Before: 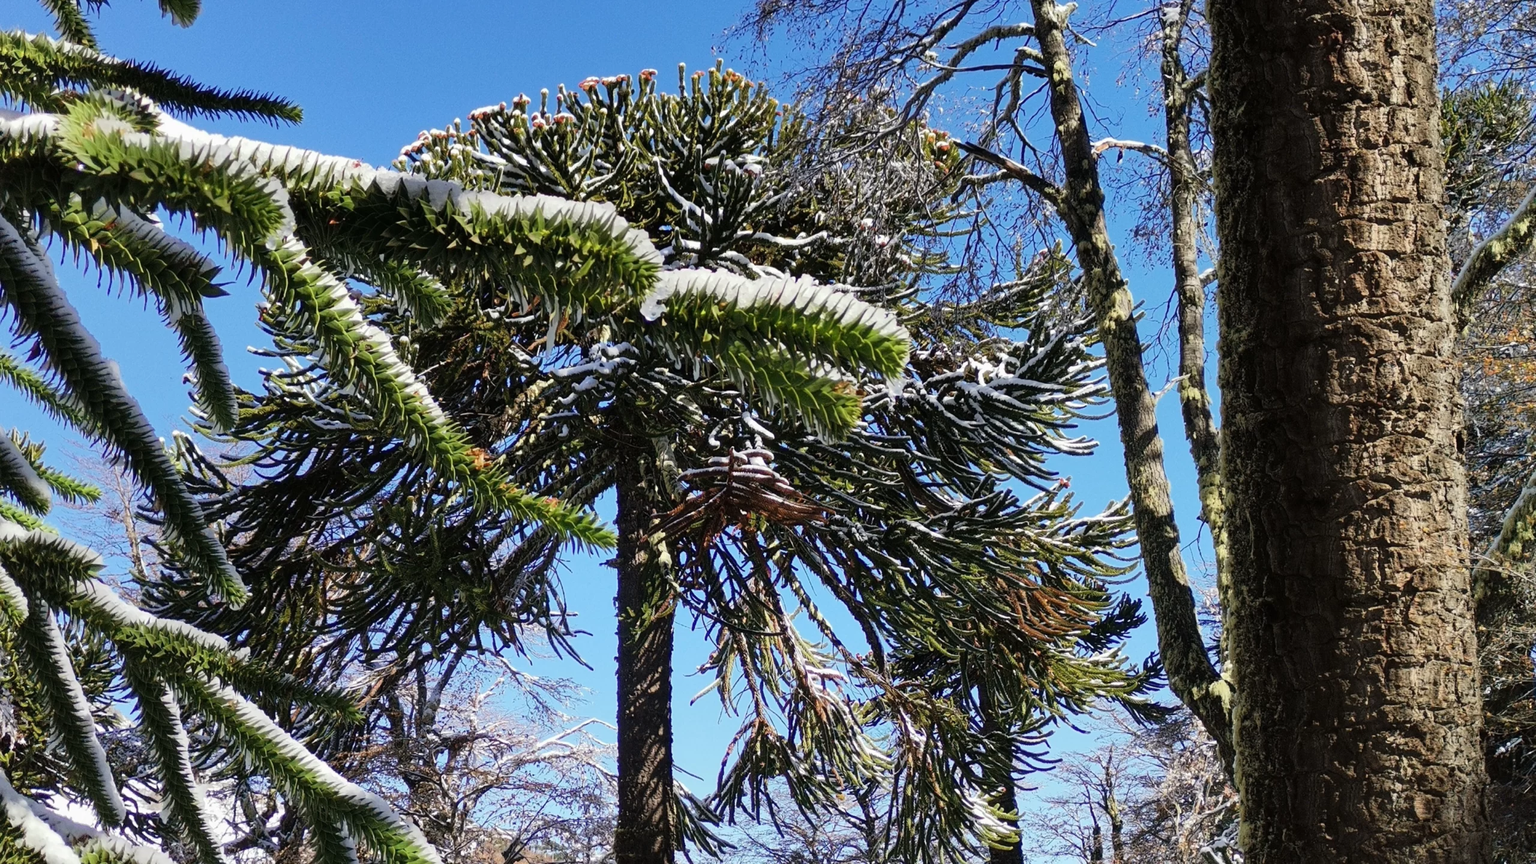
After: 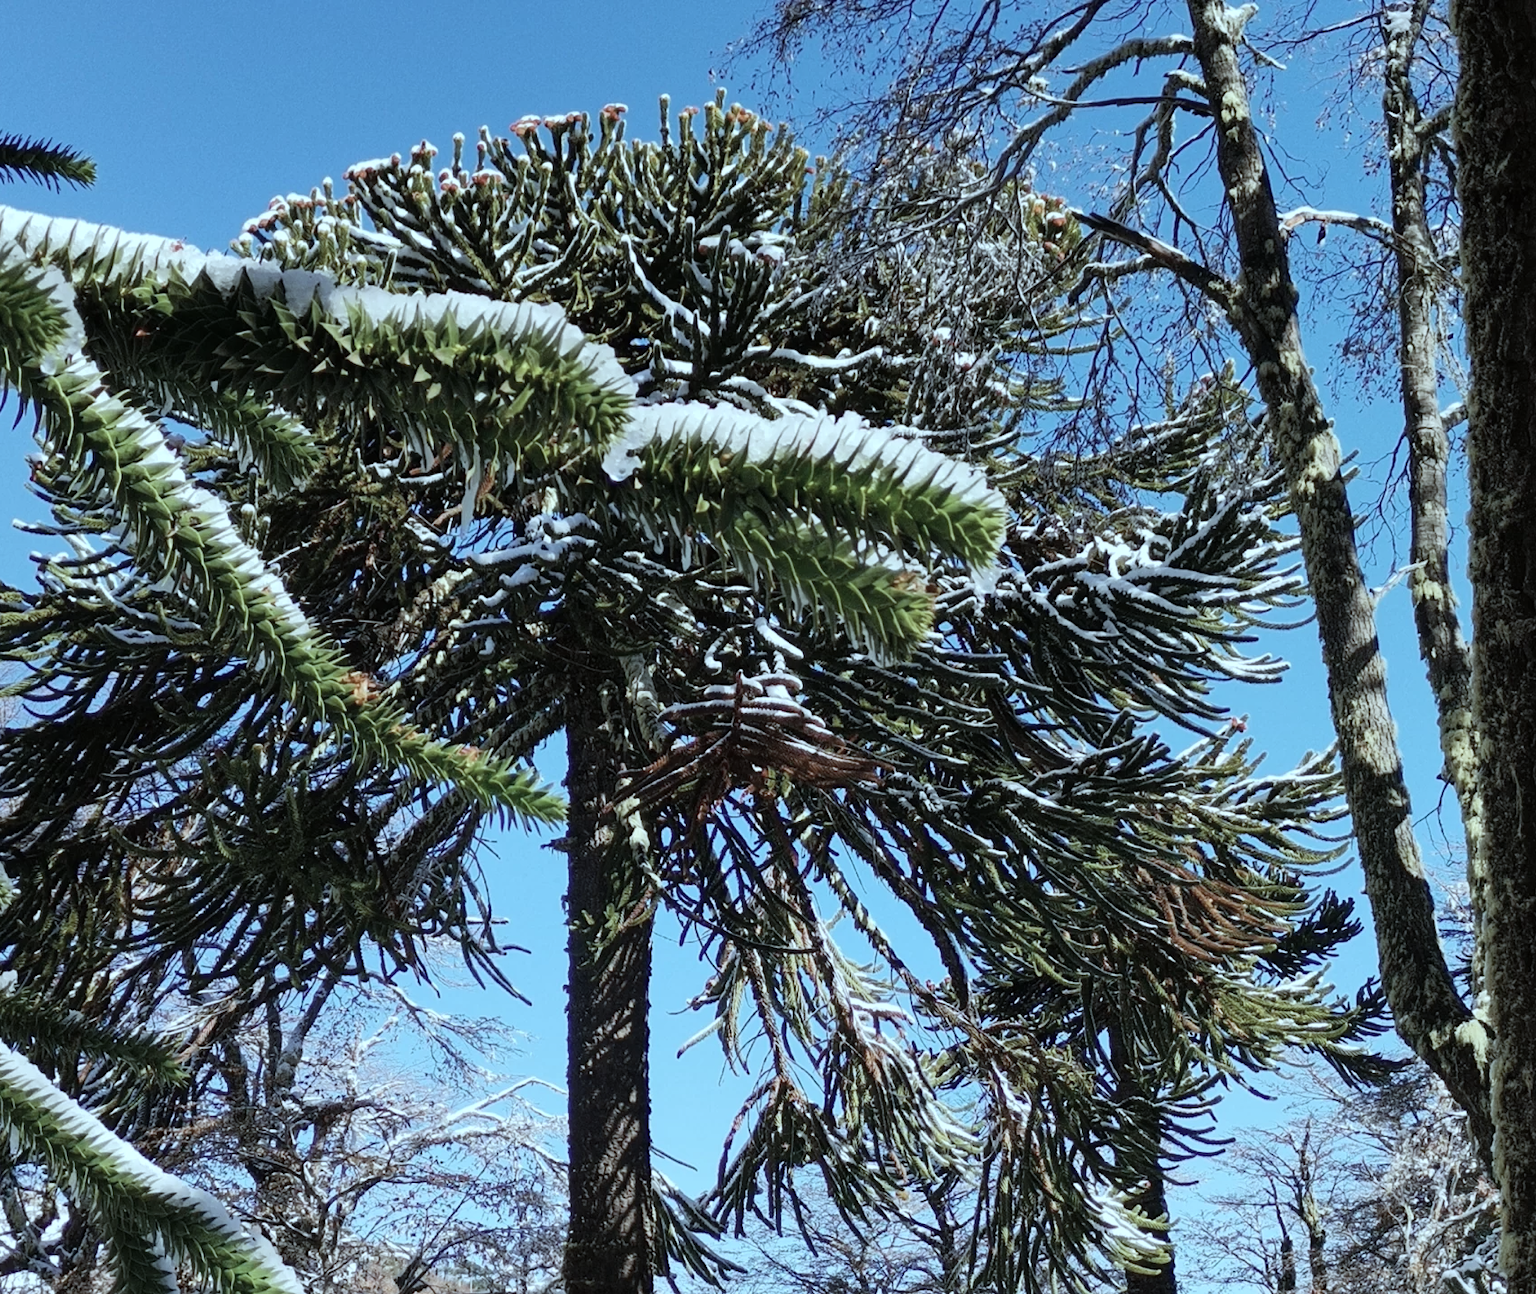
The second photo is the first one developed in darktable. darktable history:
crop and rotate: left 15.566%, right 17.719%
color correction: highlights a* -12.22, highlights b* -17.71, saturation 0.7
base curve: curves: ch0 [(0, 0) (0.283, 0.295) (1, 1)], preserve colors none
